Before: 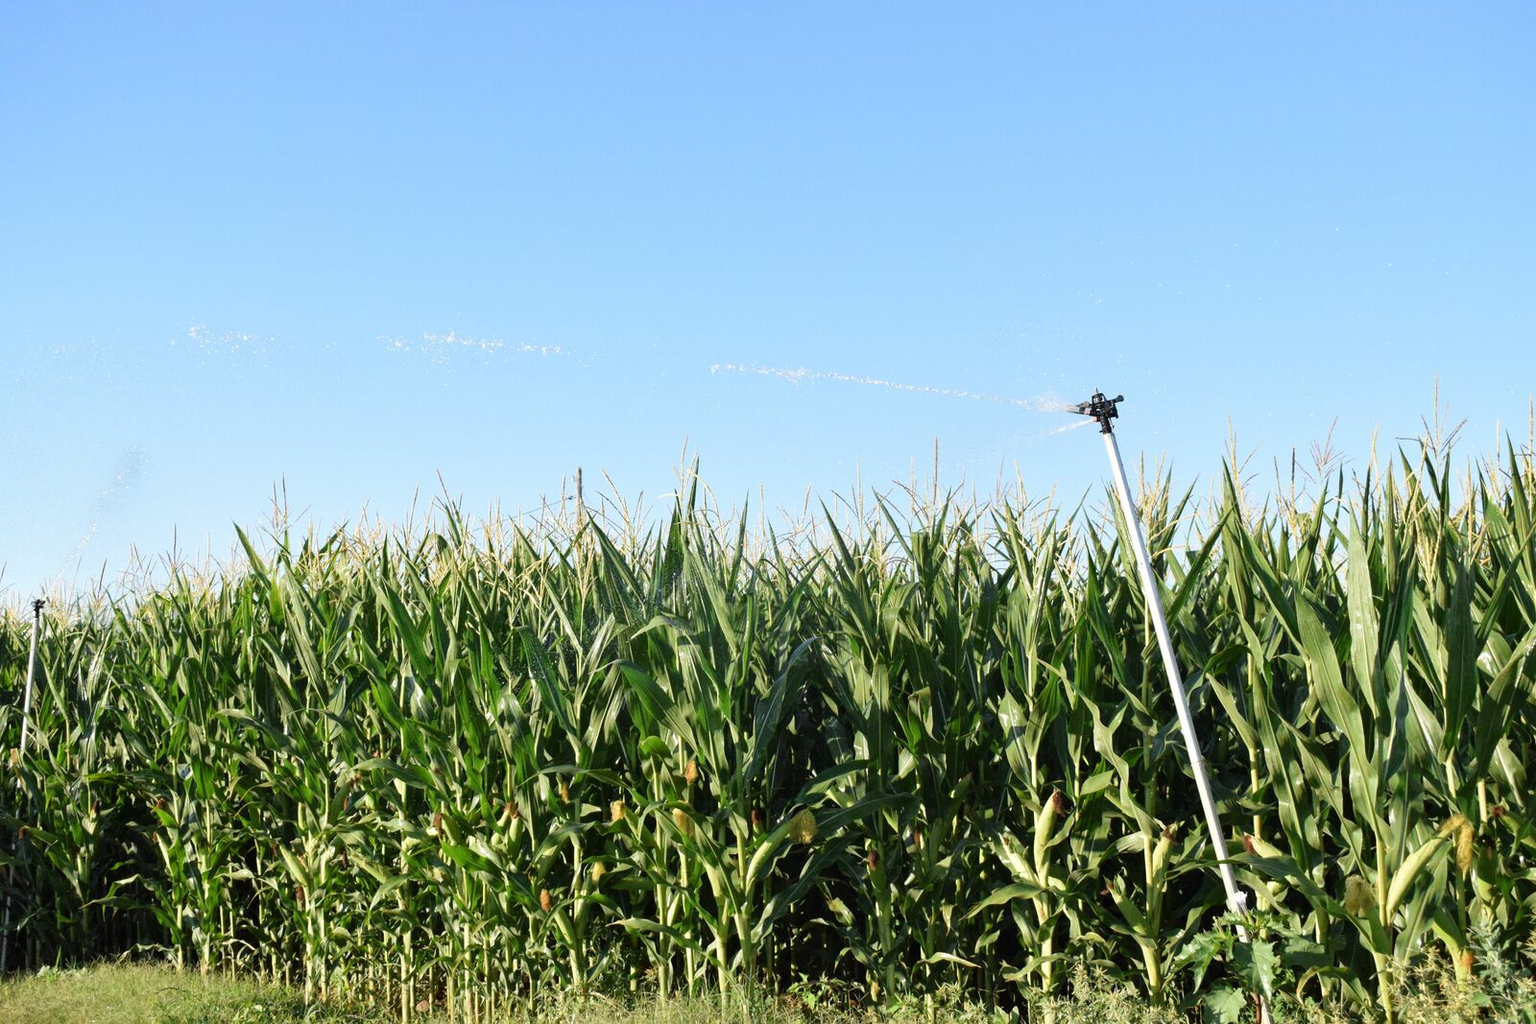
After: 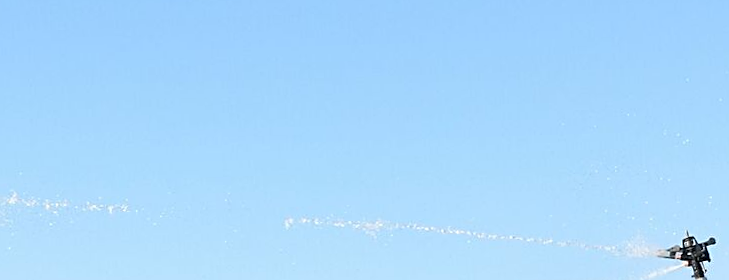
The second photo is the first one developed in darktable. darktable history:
rotate and perspective: rotation -1.75°, automatic cropping off
sharpen: on, module defaults
crop: left 28.64%, top 16.832%, right 26.637%, bottom 58.055%
